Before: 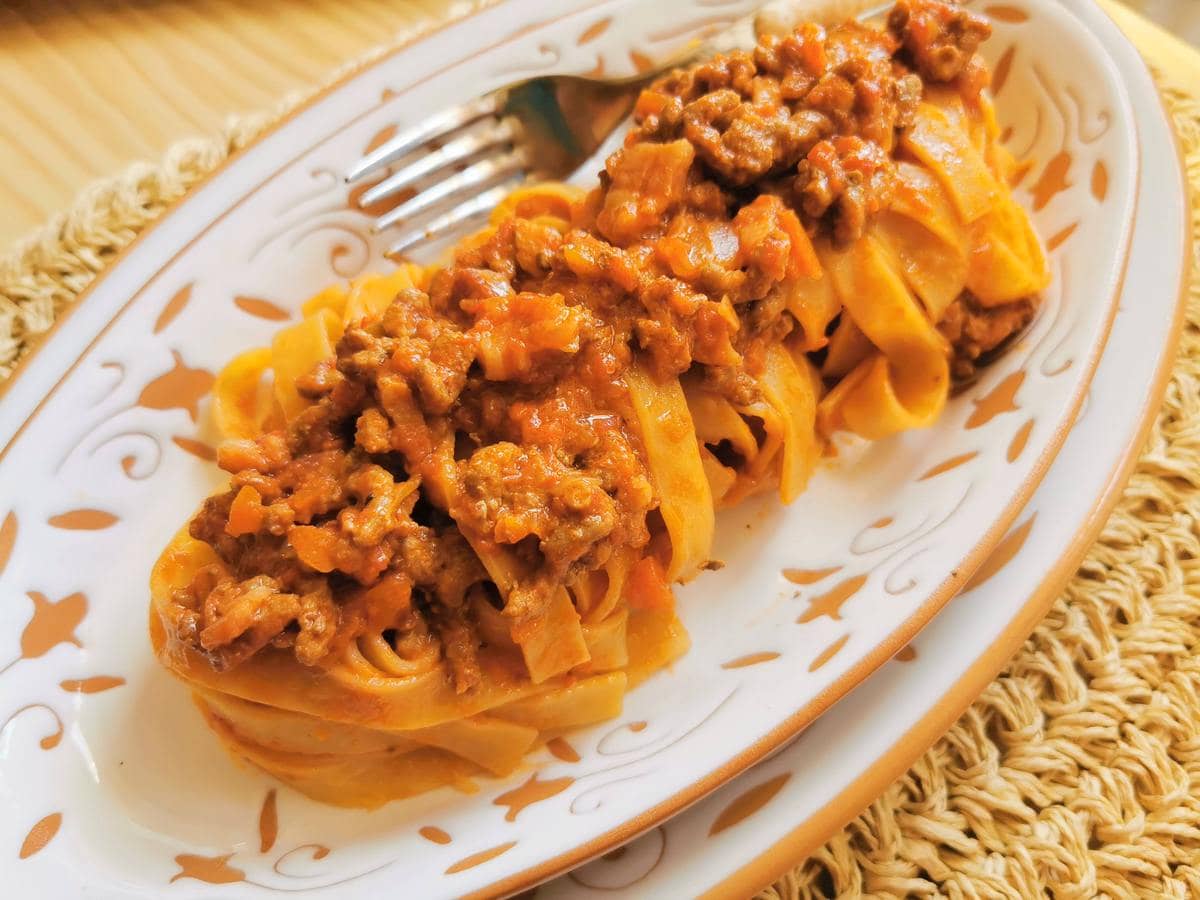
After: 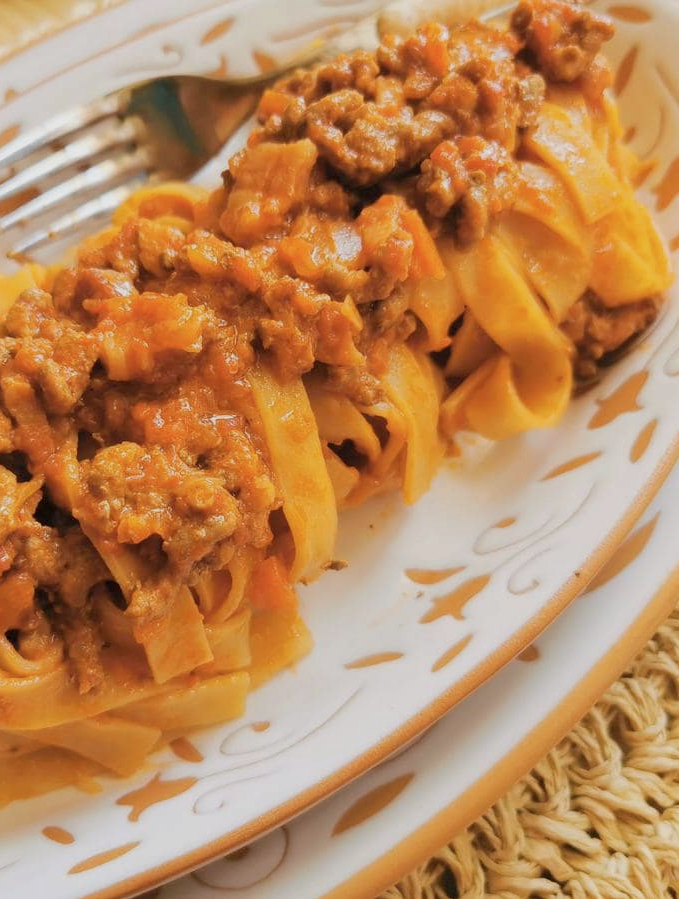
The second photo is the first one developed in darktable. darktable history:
color balance: contrast -15%
crop: left 31.458%, top 0%, right 11.876%
